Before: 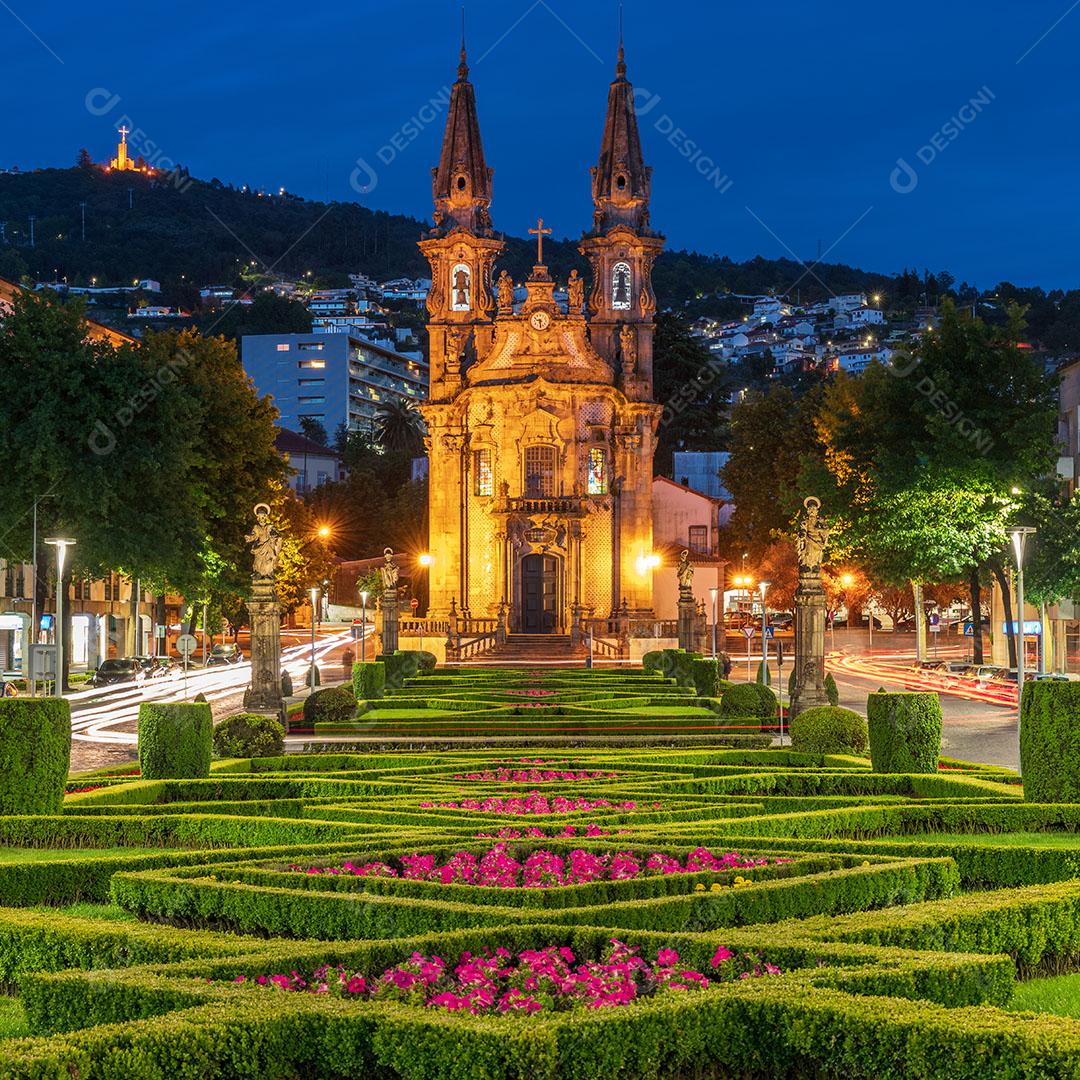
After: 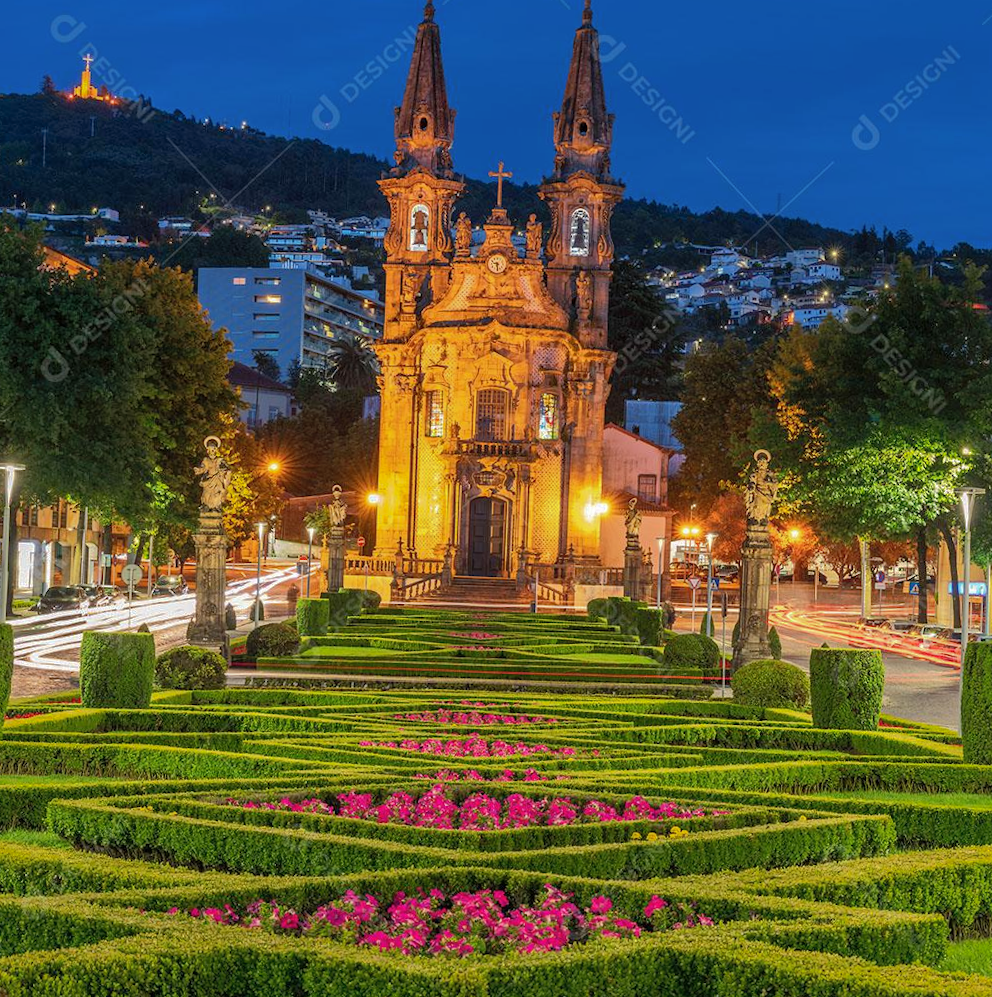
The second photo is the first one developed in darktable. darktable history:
crop and rotate: angle -2.11°, left 3.15%, top 3.731%, right 1.624%, bottom 0.577%
shadows and highlights: shadows 39.83, highlights -59.74
